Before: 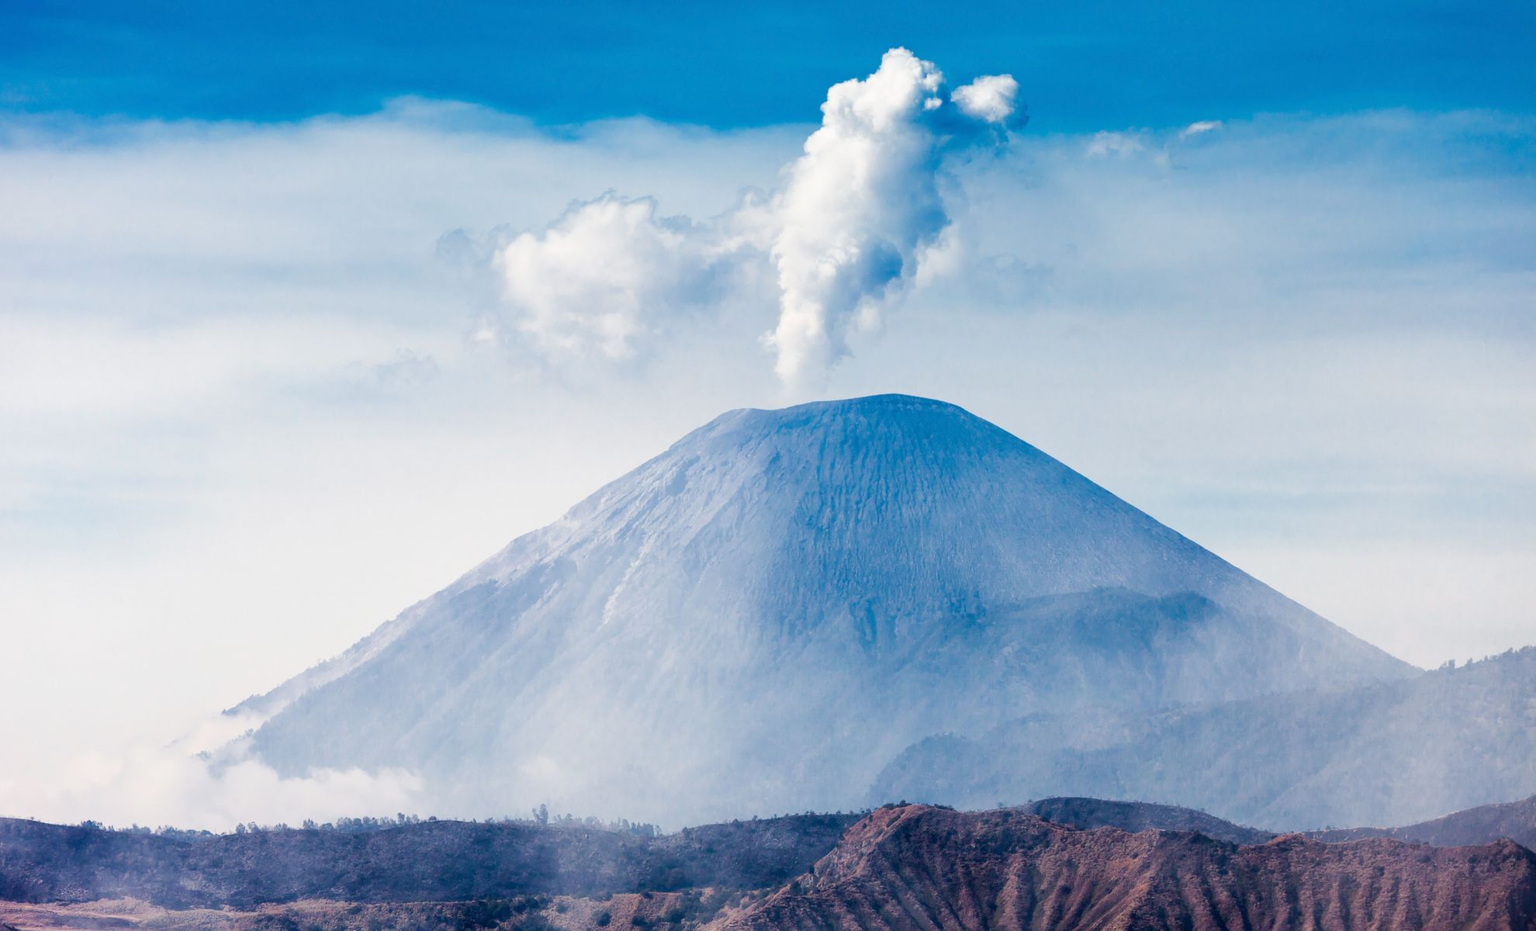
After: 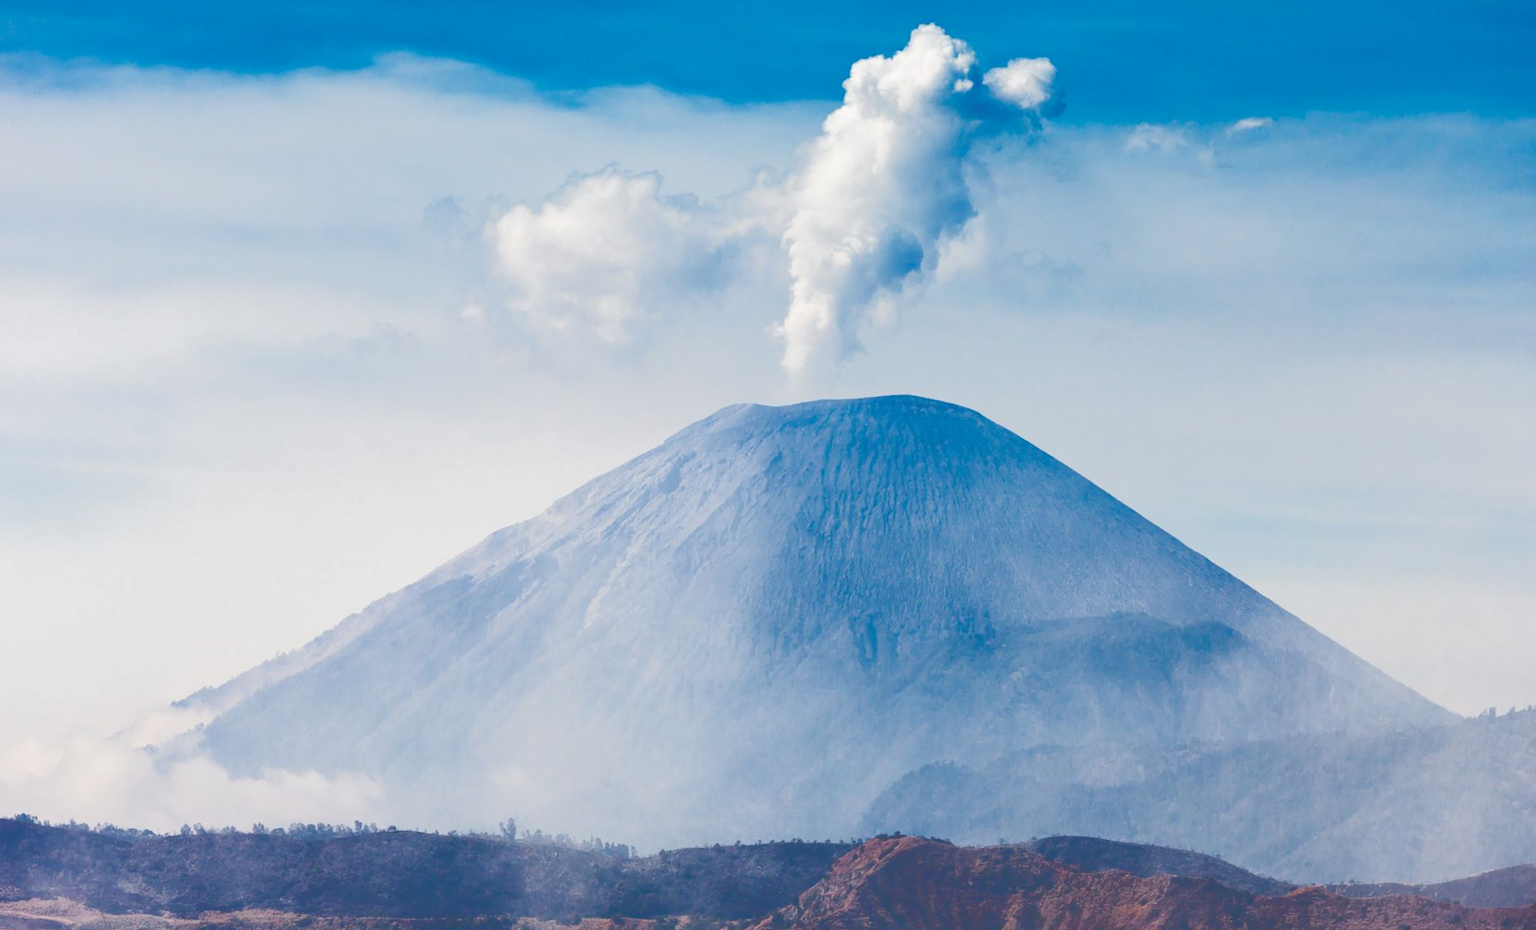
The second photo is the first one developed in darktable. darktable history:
tone curve: curves: ch0 [(0, 0) (0.003, 0.284) (0.011, 0.284) (0.025, 0.288) (0.044, 0.29) (0.069, 0.292) (0.1, 0.296) (0.136, 0.298) (0.177, 0.305) (0.224, 0.312) (0.277, 0.327) (0.335, 0.362) (0.399, 0.407) (0.468, 0.464) (0.543, 0.537) (0.623, 0.62) (0.709, 0.71) (0.801, 0.79) (0.898, 0.862) (1, 1)], color space Lab, independent channels, preserve colors none
crop and rotate: angle -2.59°
